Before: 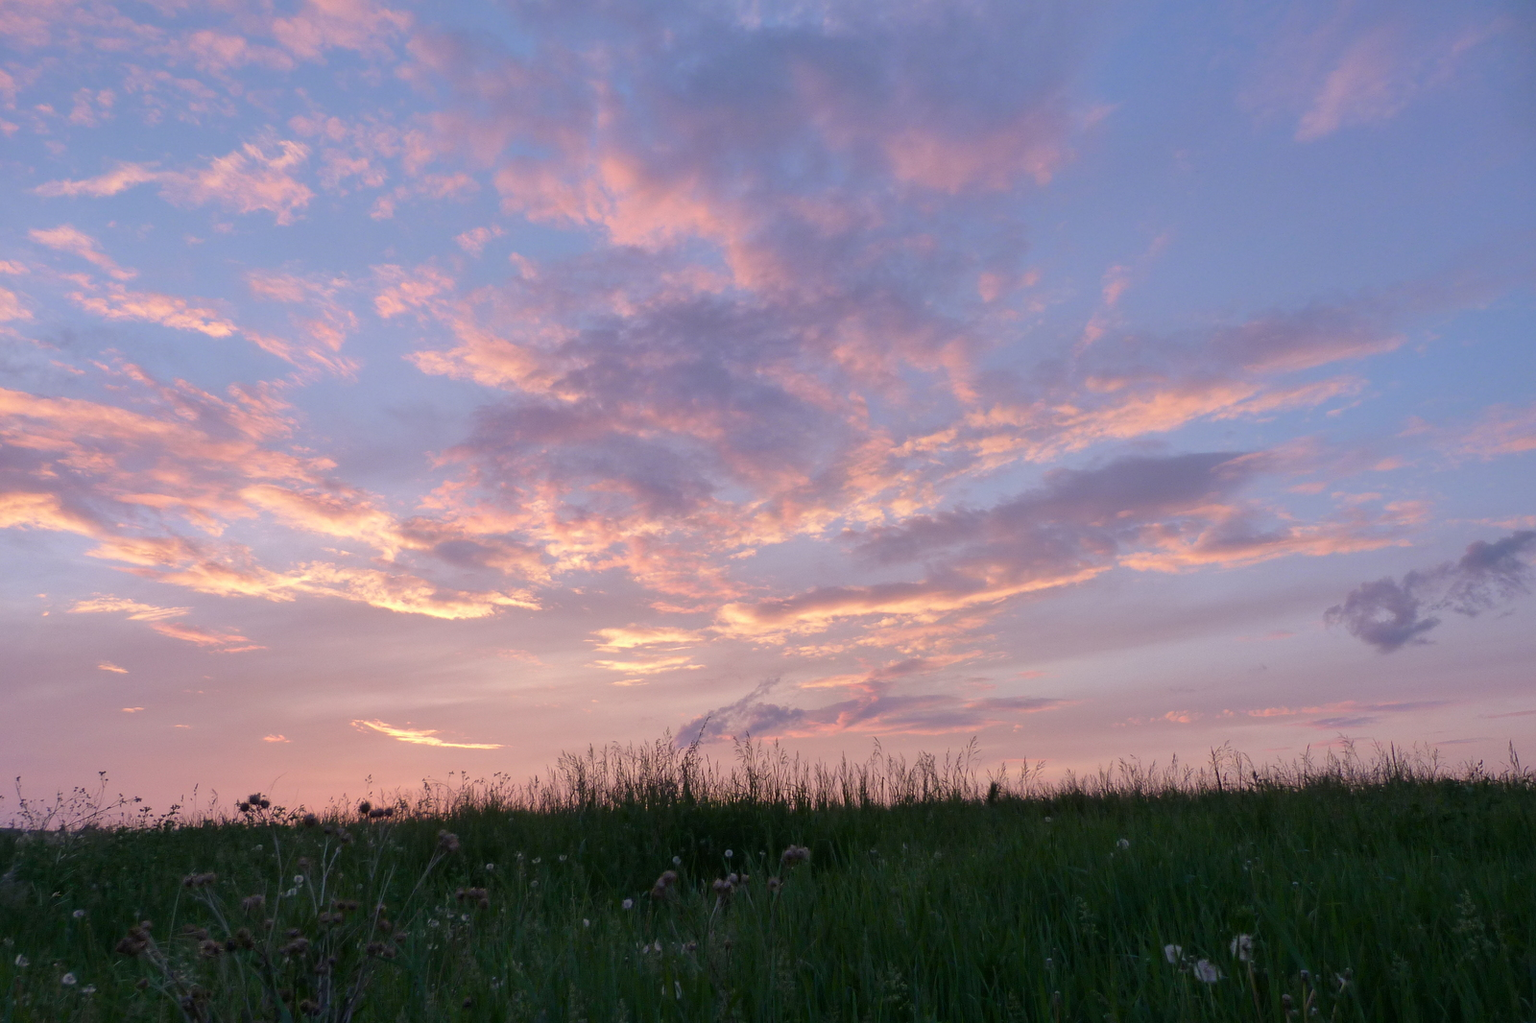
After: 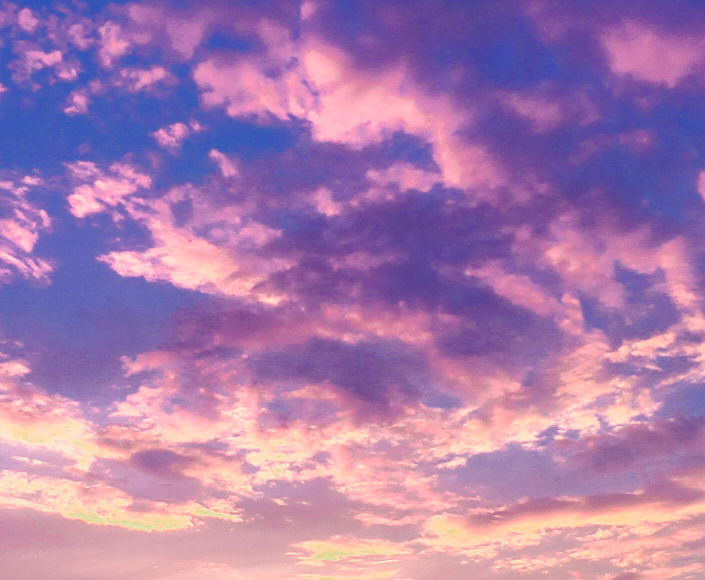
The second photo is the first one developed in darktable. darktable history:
velvia: on, module defaults
crop: left 20.179%, top 10.77%, right 35.752%, bottom 34.795%
sharpen: amount 0.575
color zones: curves: ch0 [(0, 0.553) (0.123, 0.58) (0.23, 0.419) (0.468, 0.155) (0.605, 0.132) (0.723, 0.063) (0.833, 0.172) (0.921, 0.468)]; ch1 [(0.025, 0.645) (0.229, 0.584) (0.326, 0.551) (0.537, 0.446) (0.599, 0.911) (0.708, 1) (0.805, 0.944)]; ch2 [(0.086, 0.468) (0.254, 0.464) (0.638, 0.564) (0.702, 0.592) (0.768, 0.564)]
local contrast: on, module defaults
